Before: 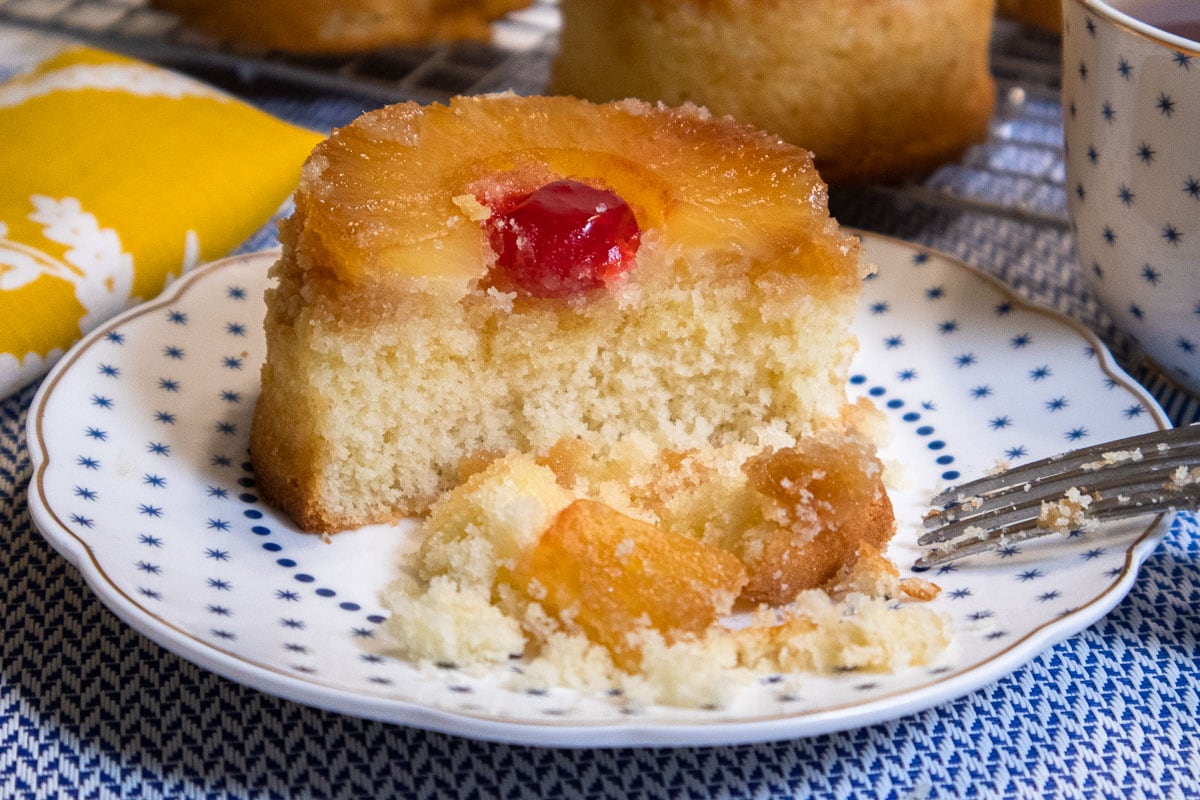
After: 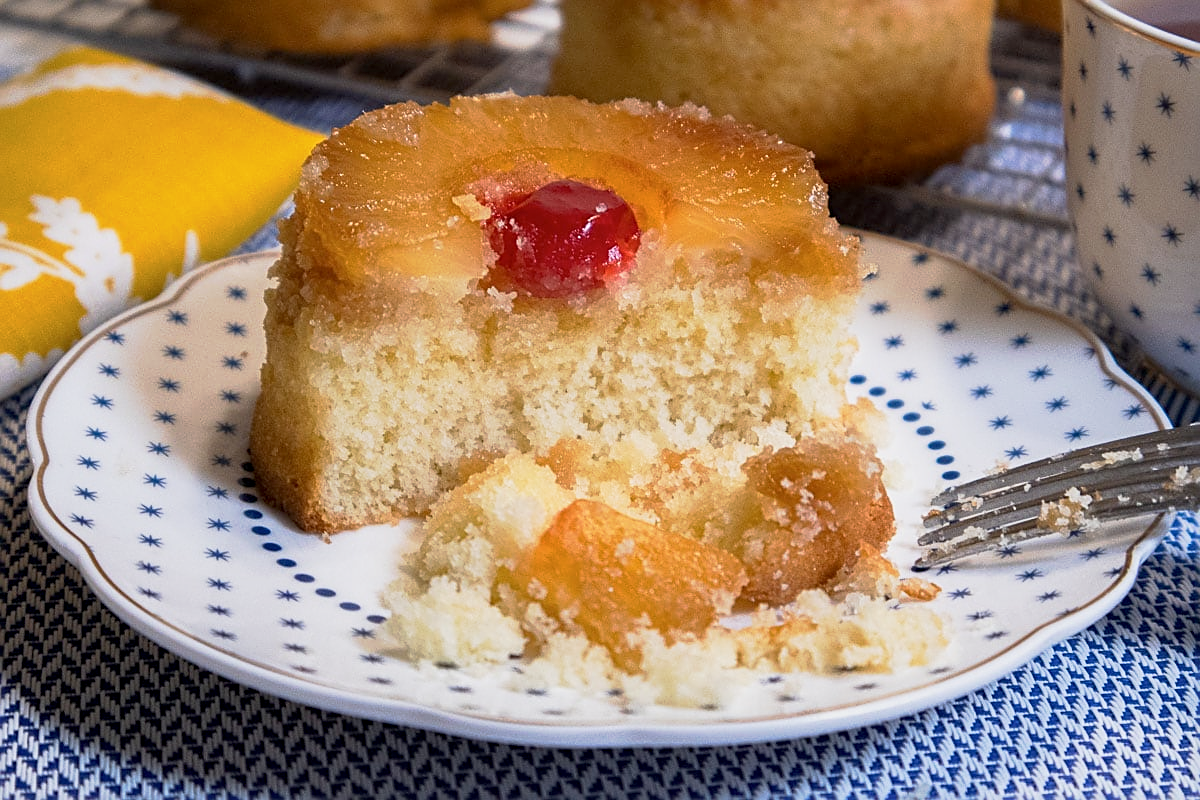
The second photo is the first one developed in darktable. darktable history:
tone curve: curves: ch0 [(0.013, 0) (0.061, 0.068) (0.239, 0.256) (0.502, 0.505) (0.683, 0.676) (0.761, 0.773) (0.858, 0.858) (0.987, 0.945)]; ch1 [(0, 0) (0.172, 0.123) (0.304, 0.288) (0.414, 0.44) (0.472, 0.473) (0.502, 0.508) (0.521, 0.528) (0.583, 0.595) (0.654, 0.673) (0.728, 0.761) (1, 1)]; ch2 [(0, 0) (0.411, 0.424) (0.485, 0.476) (0.502, 0.502) (0.553, 0.557) (0.57, 0.576) (1, 1)], preserve colors none
sharpen: on, module defaults
